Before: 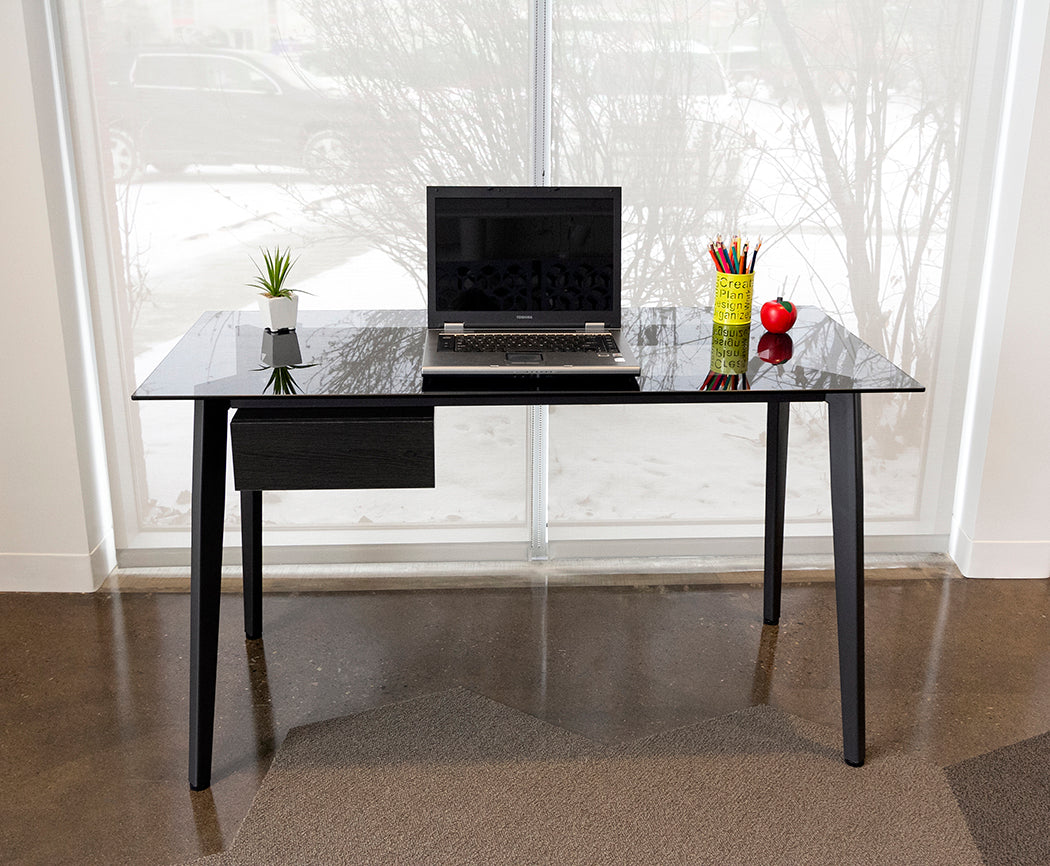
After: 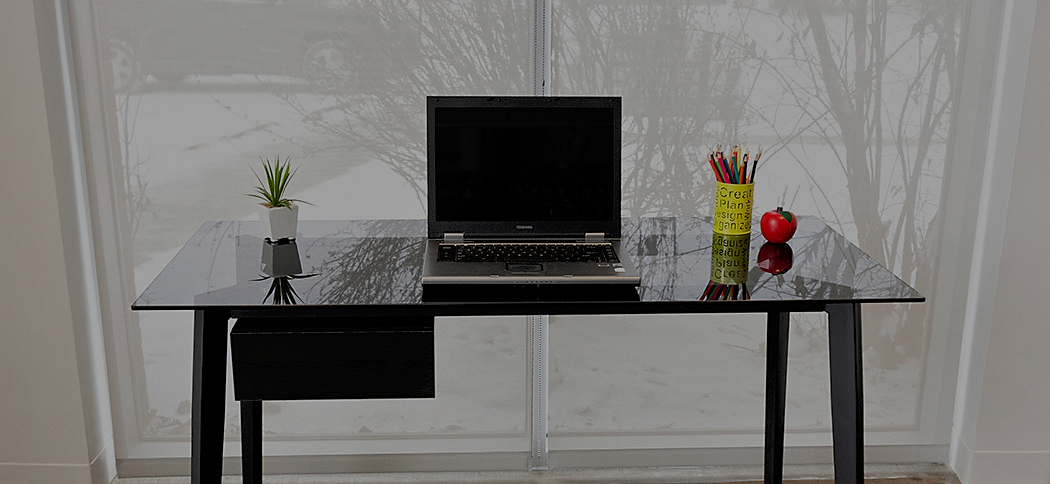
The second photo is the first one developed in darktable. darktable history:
exposure: exposure -1.449 EV, compensate highlight preservation false
sharpen: radius 1.494, amount 0.403, threshold 1.591
crop and rotate: top 10.497%, bottom 33.558%
tone equalizer: -8 EV -1.83 EV, -7 EV -1.17 EV, -6 EV -1.62 EV
